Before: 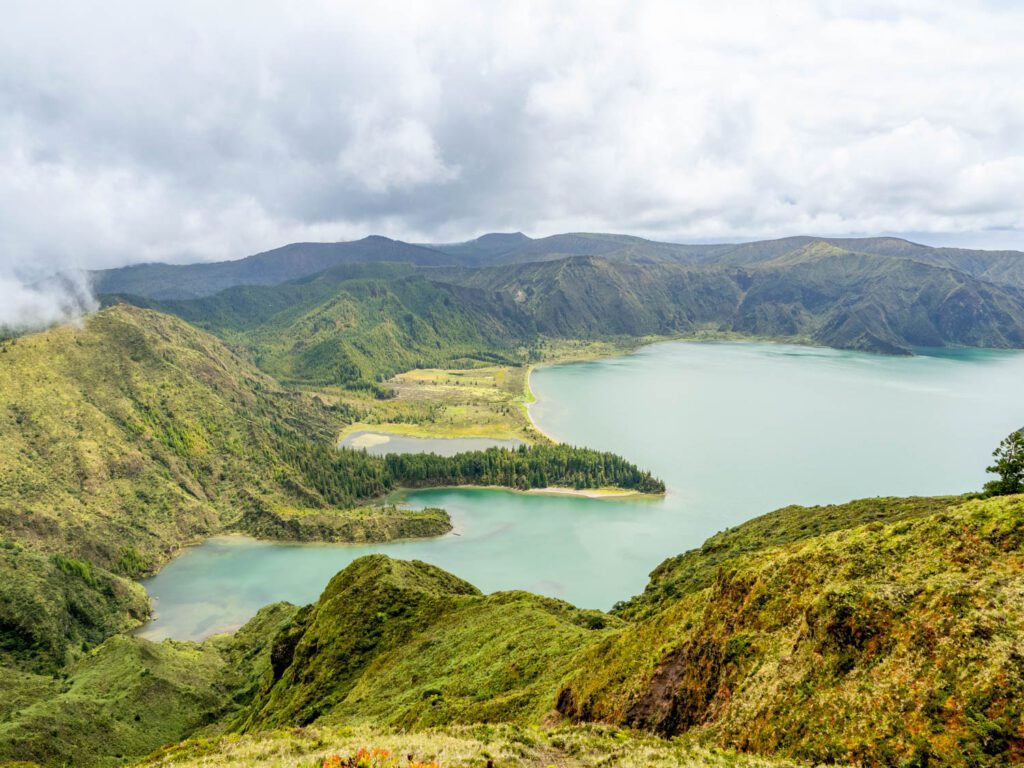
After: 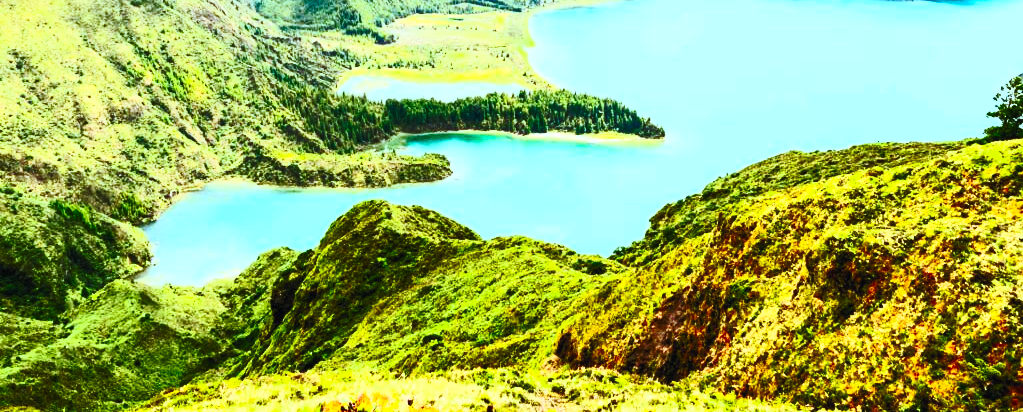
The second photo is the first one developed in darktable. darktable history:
base curve: curves: ch0 [(0, 0) (0.073, 0.04) (0.157, 0.139) (0.492, 0.492) (0.758, 0.758) (1, 1)], preserve colors none
color correction: highlights a* -9.73, highlights b* -21.22
contrast brightness saturation: contrast 0.83, brightness 0.59, saturation 0.59
crop and rotate: top 46.237%
